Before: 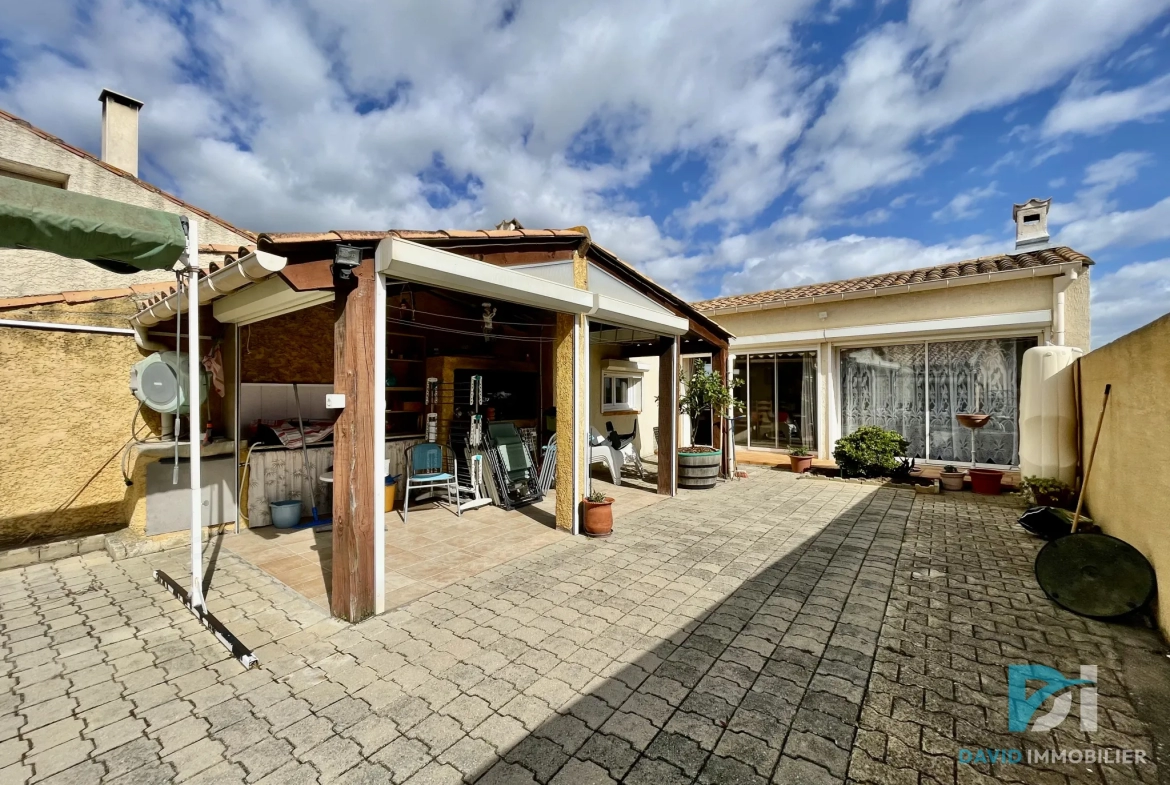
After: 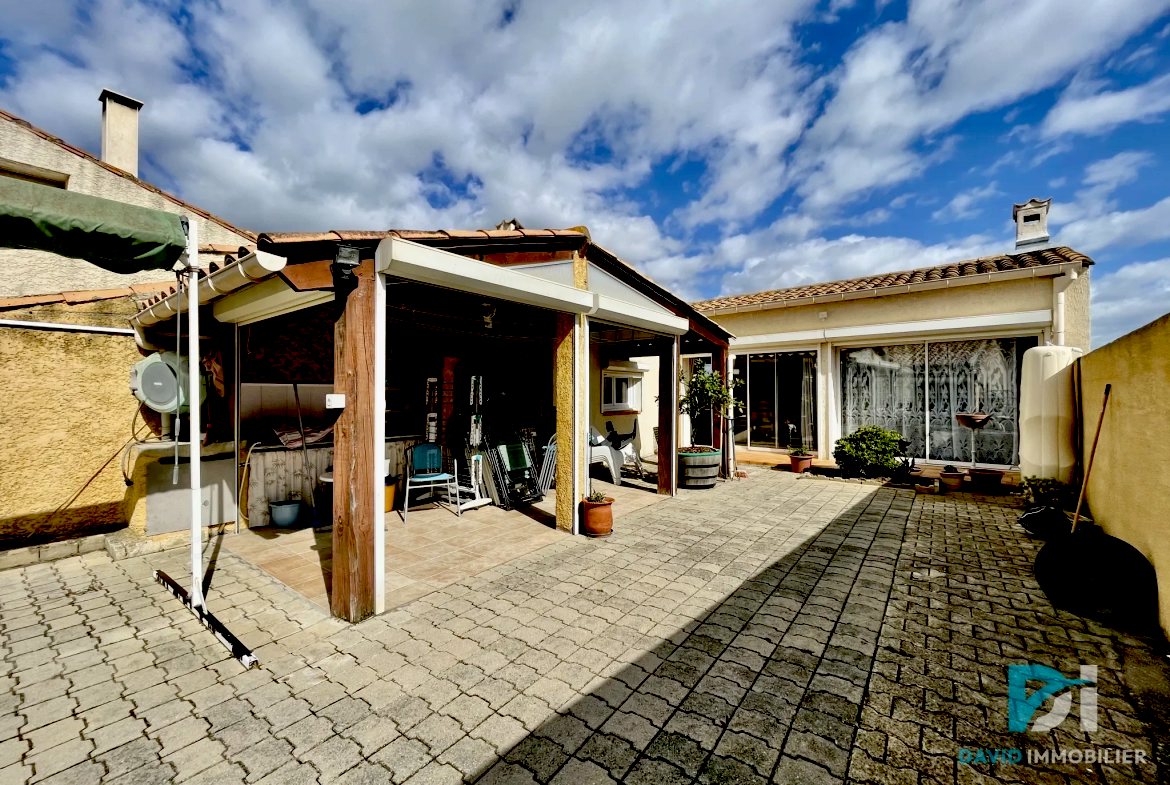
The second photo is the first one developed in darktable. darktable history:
exposure: black level correction 0.047, exposure 0.013 EV, compensate highlight preservation false
